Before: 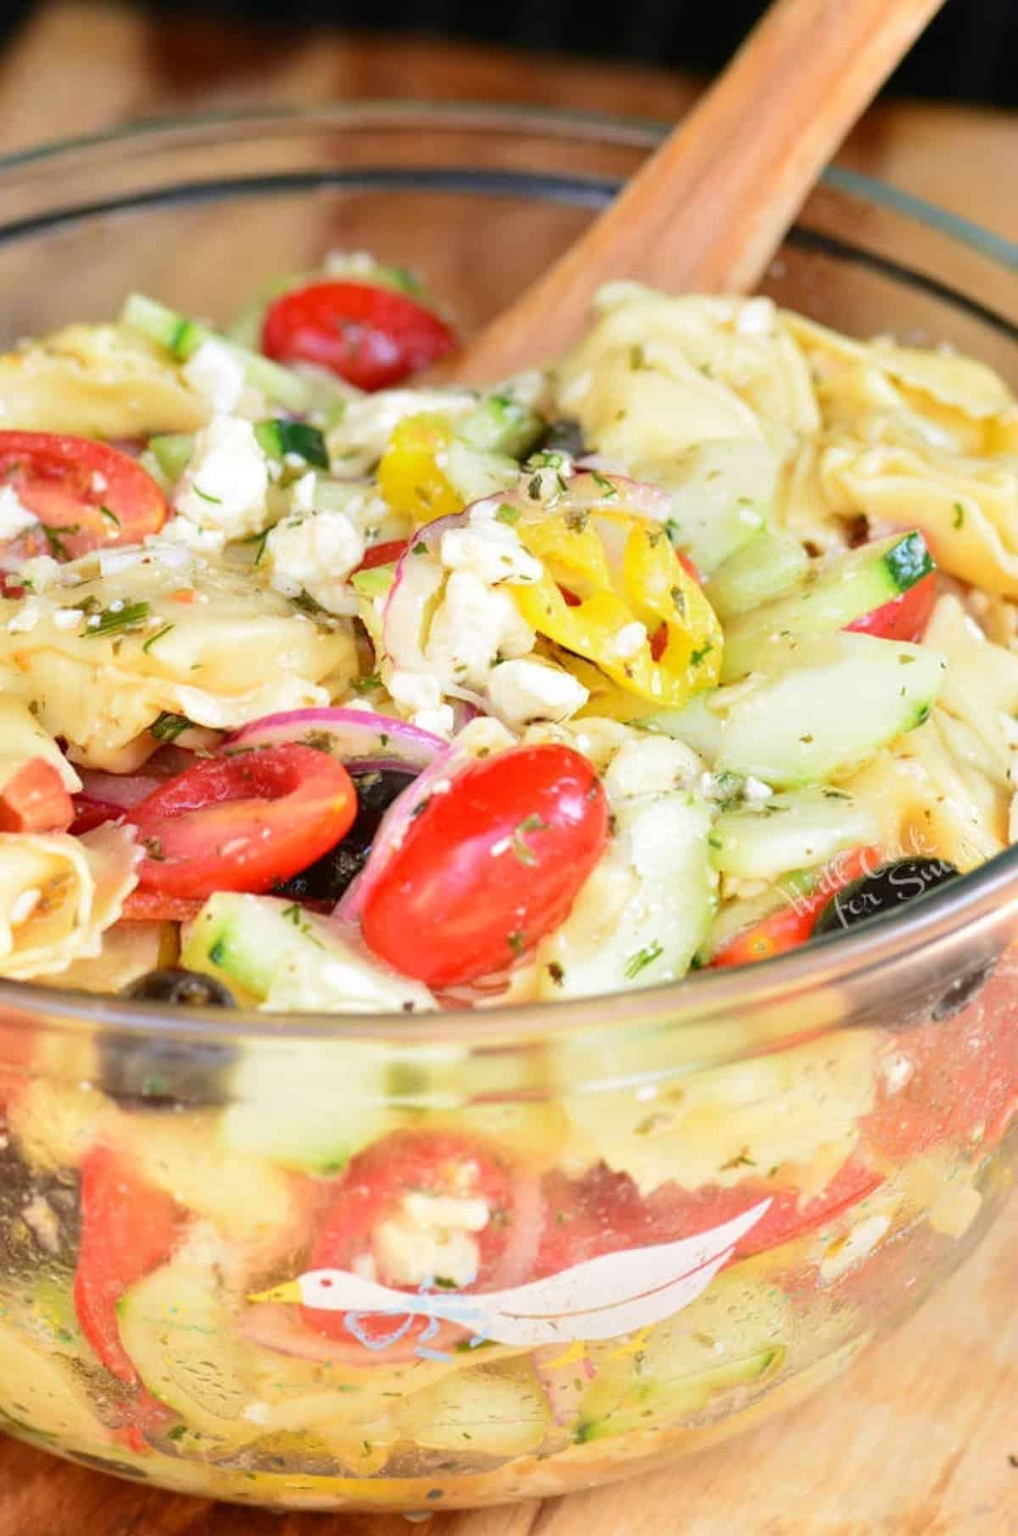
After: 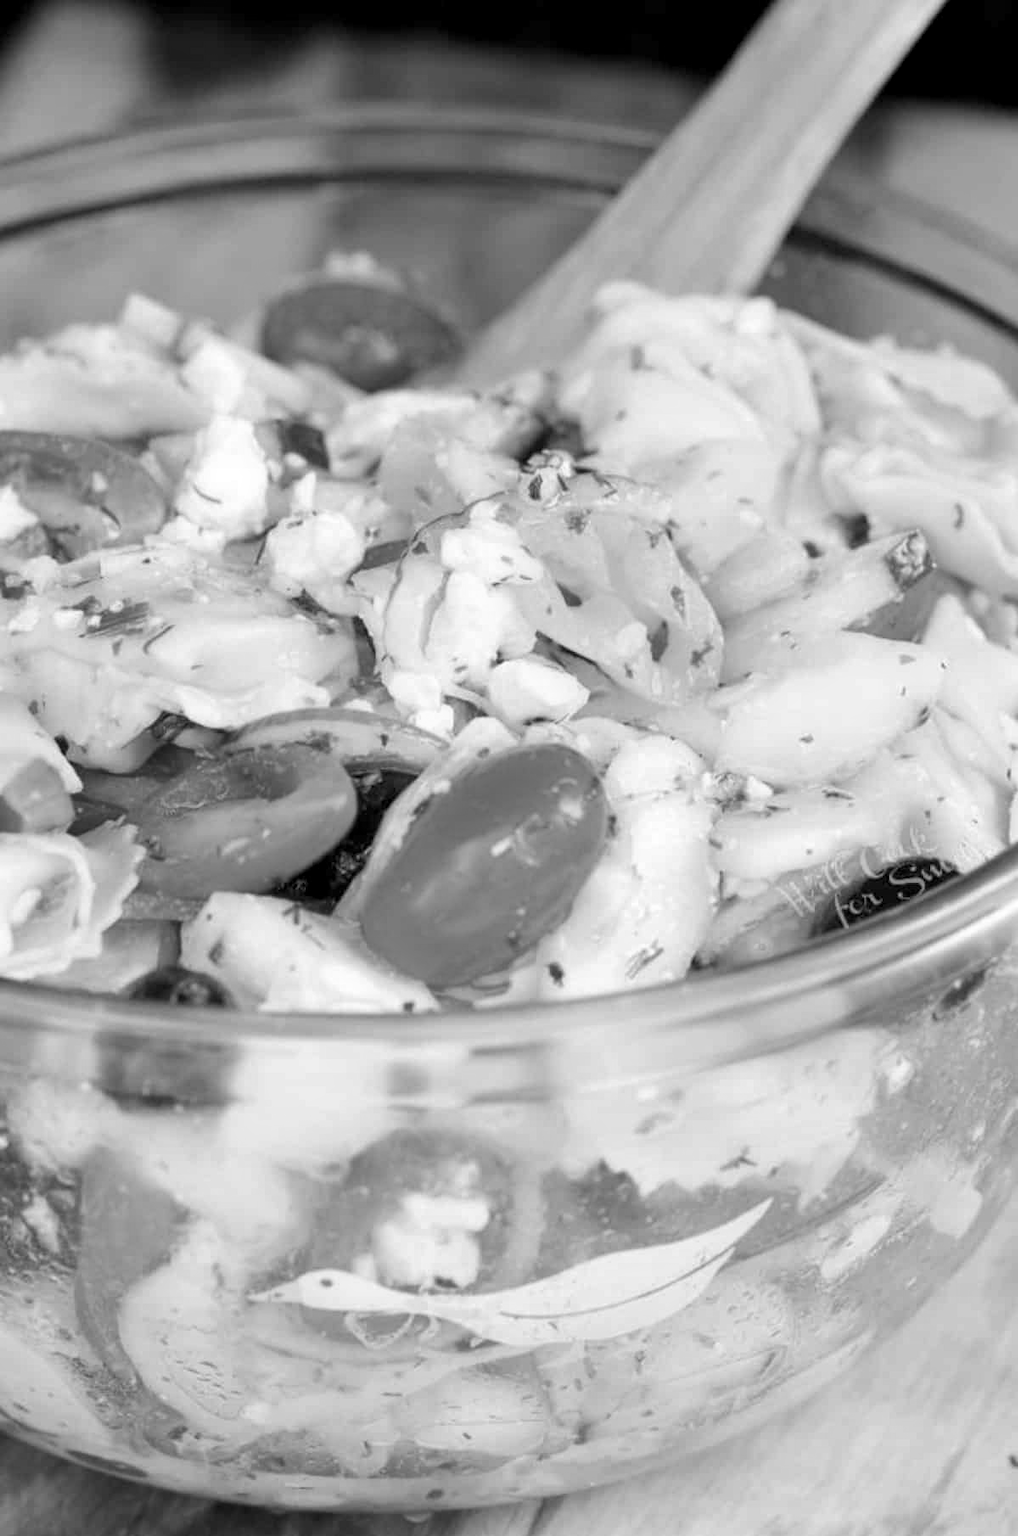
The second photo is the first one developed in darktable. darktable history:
exposure: black level correction 0.004, exposure 0.014 EV, compensate highlight preservation false
monochrome: size 1
